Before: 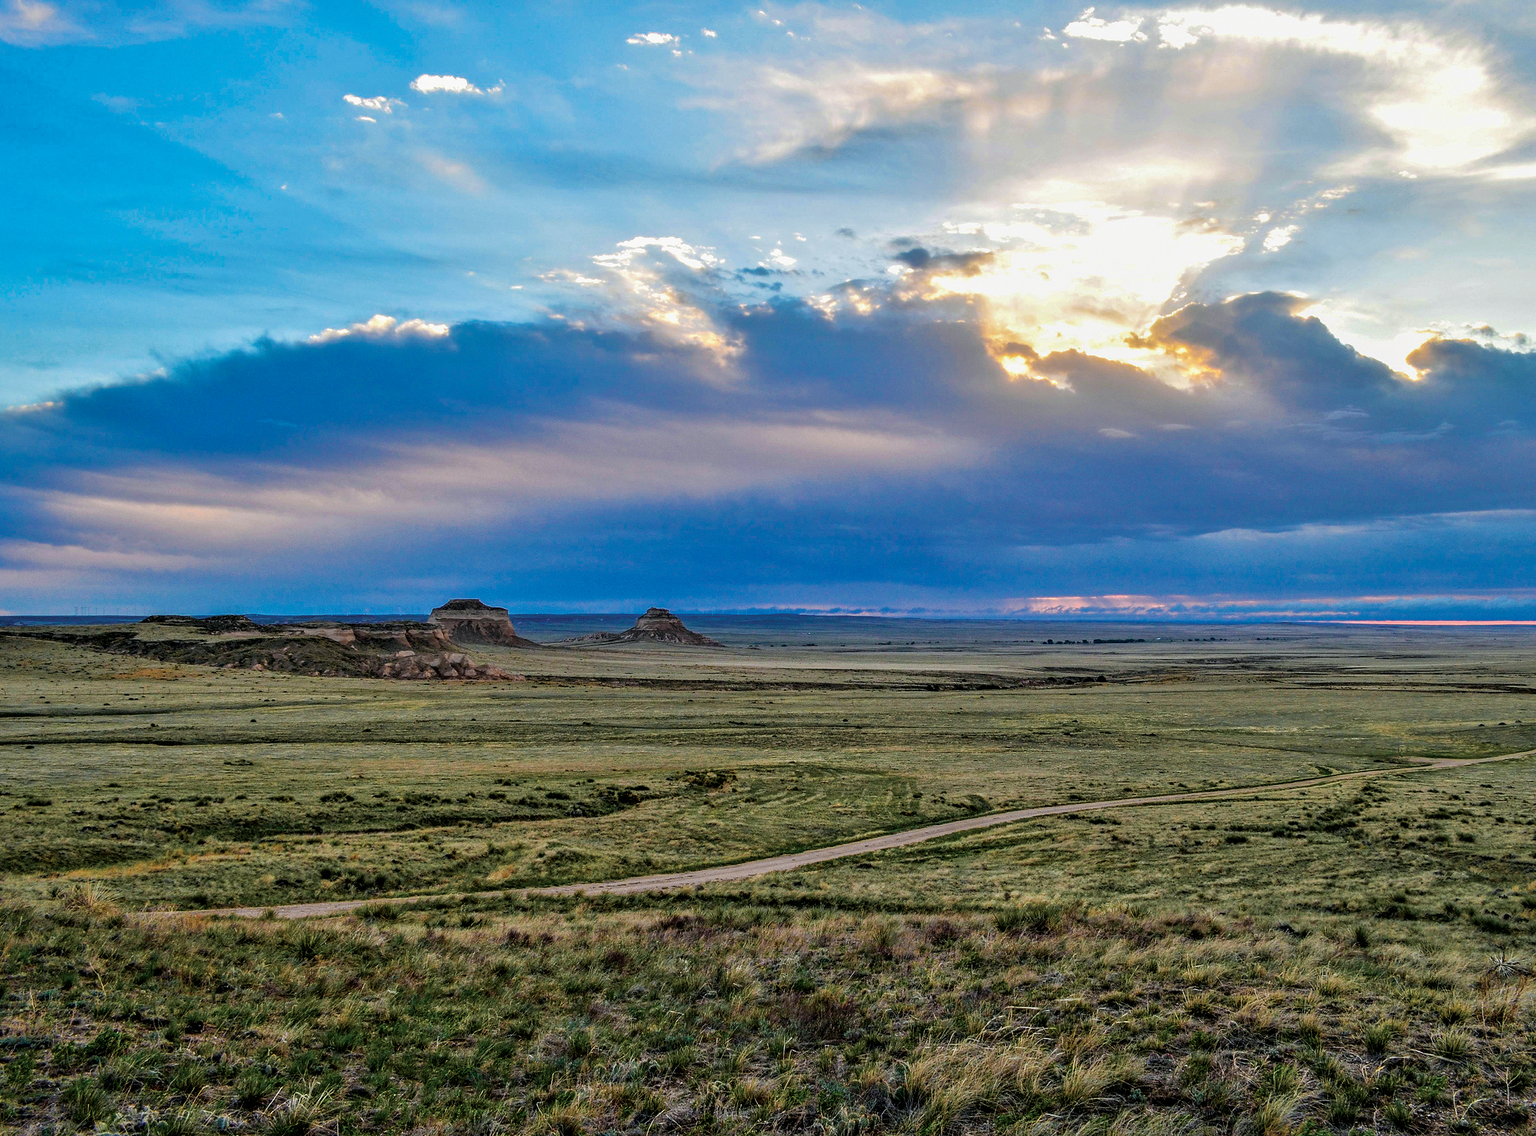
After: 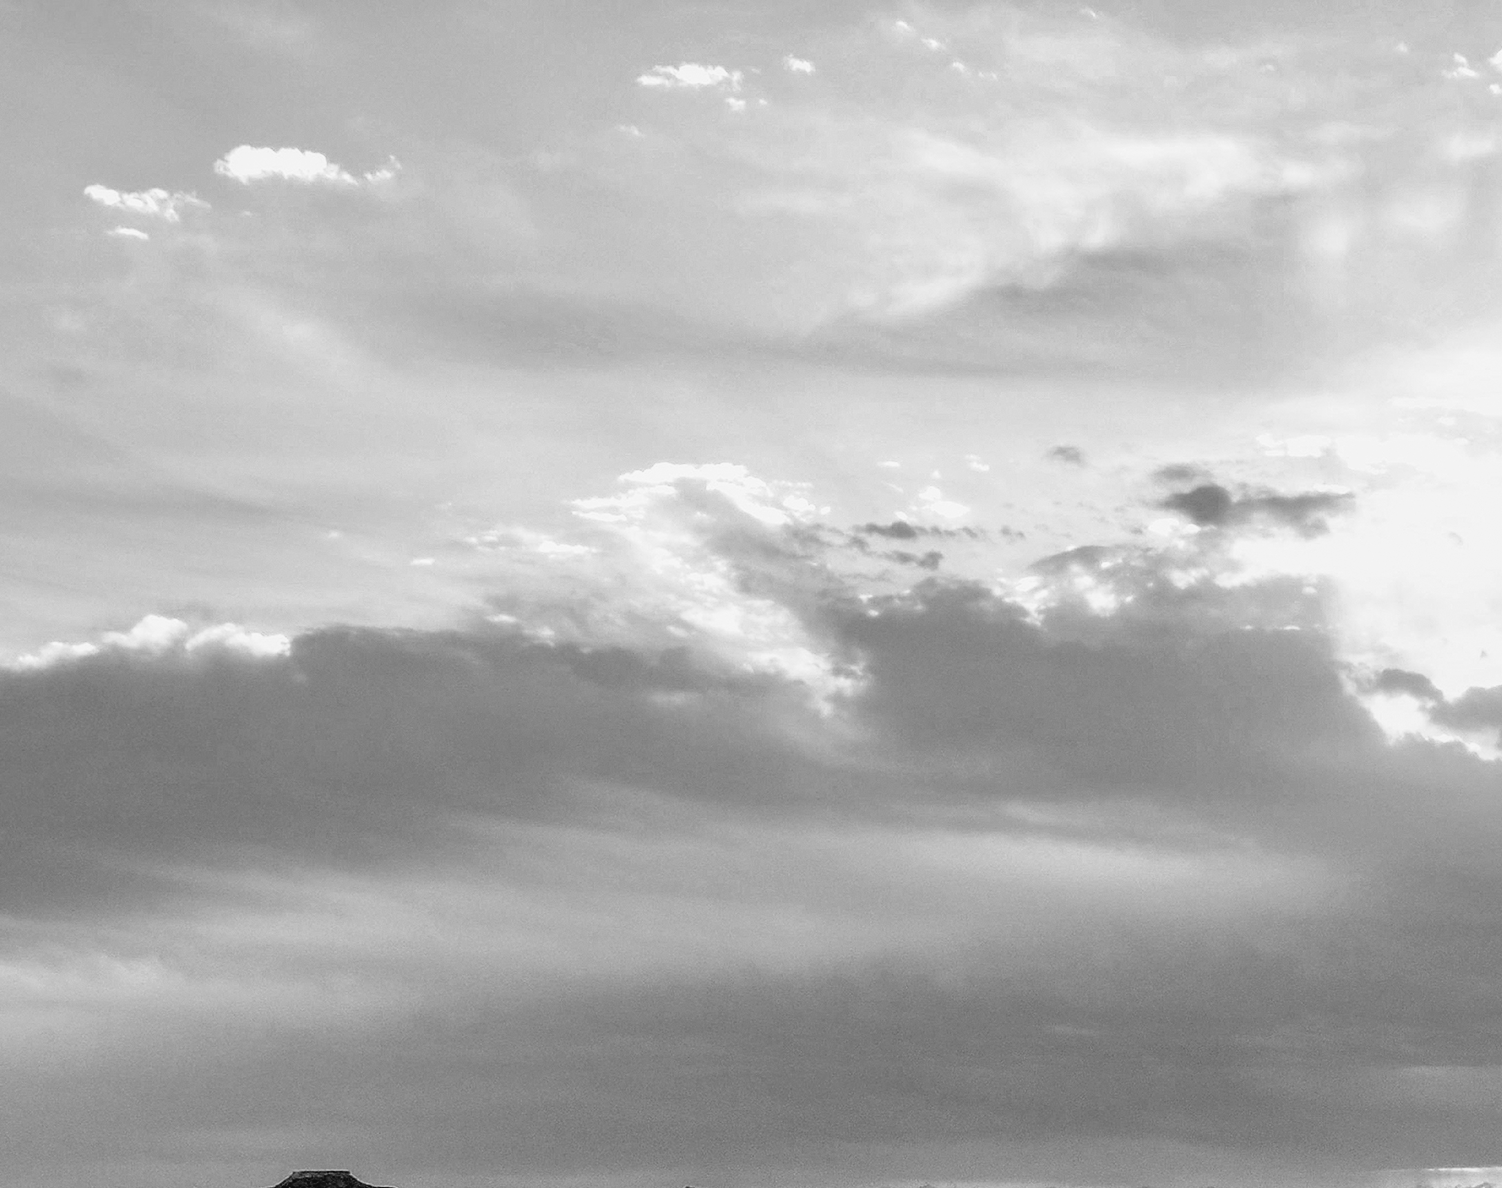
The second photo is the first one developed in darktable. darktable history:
levels: levels [0, 0.478, 1]
tone curve: curves: ch0 [(0, 0.021) (0.049, 0.044) (0.152, 0.14) (0.328, 0.377) (0.473, 0.543) (0.663, 0.734) (0.84, 0.899) (1, 0.969)]; ch1 [(0, 0) (0.302, 0.331) (0.427, 0.433) (0.472, 0.47) (0.502, 0.503) (0.527, 0.524) (0.564, 0.591) (0.602, 0.632) (0.677, 0.701) (0.859, 0.885) (1, 1)]; ch2 [(0, 0) (0.33, 0.301) (0.447, 0.44) (0.487, 0.496) (0.502, 0.516) (0.535, 0.563) (0.565, 0.6) (0.618, 0.629) (1, 1)], color space Lab, independent channels, preserve colors none
monochrome: a -3.63, b -0.465
crop: left 19.556%, right 30.401%, bottom 46.458%
white balance: red 1.004, blue 1.024
